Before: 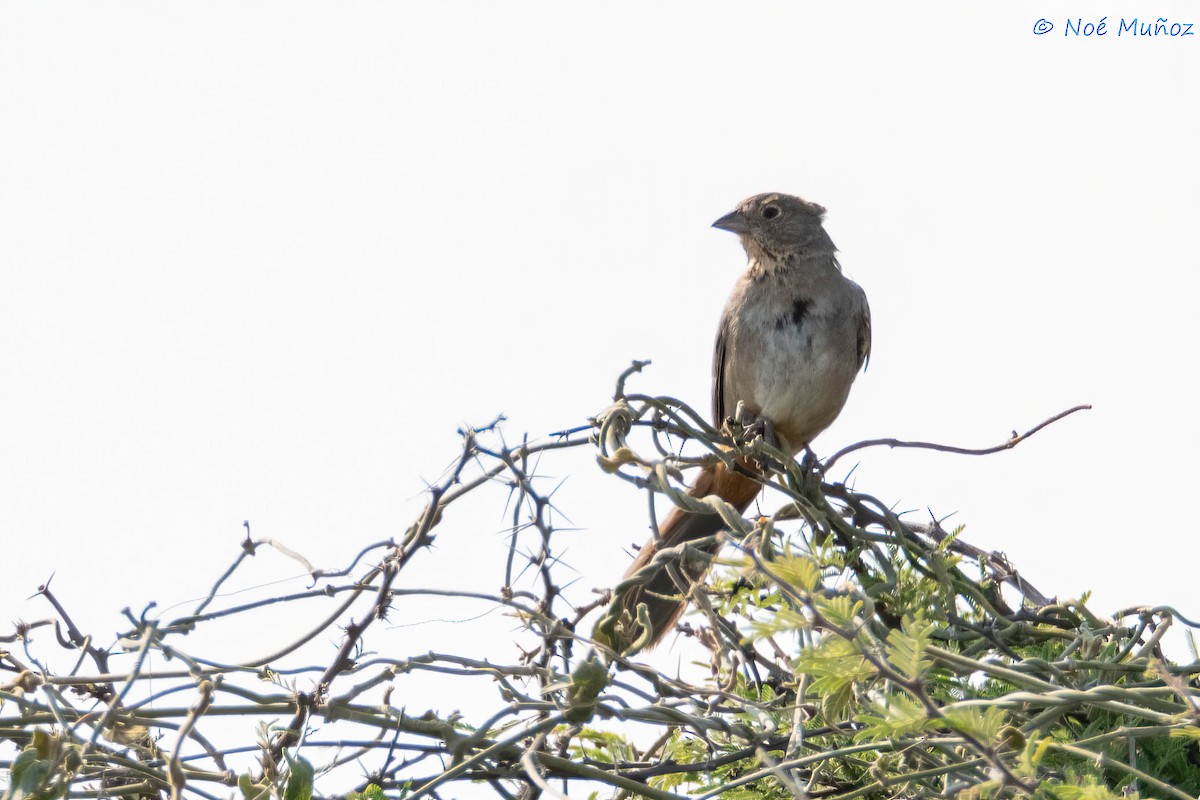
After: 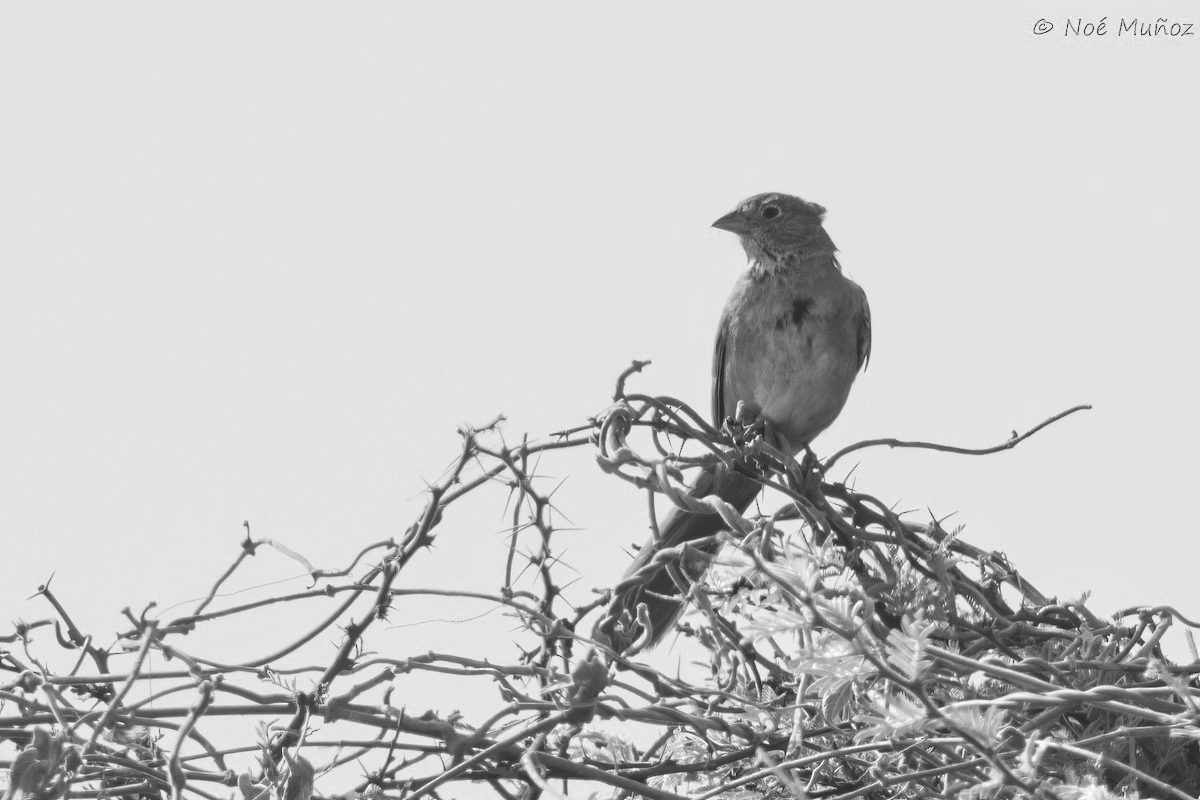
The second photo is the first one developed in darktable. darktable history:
monochrome: a 30.25, b 92.03
color zones: curves: ch0 [(0, 0.485) (0.178, 0.476) (0.261, 0.623) (0.411, 0.403) (0.708, 0.603) (0.934, 0.412)]; ch1 [(0.003, 0.485) (0.149, 0.496) (0.229, 0.584) (0.326, 0.551) (0.484, 0.262) (0.757, 0.643)]
exposure: black level correction -0.025, exposure -0.117 EV, compensate highlight preservation false
